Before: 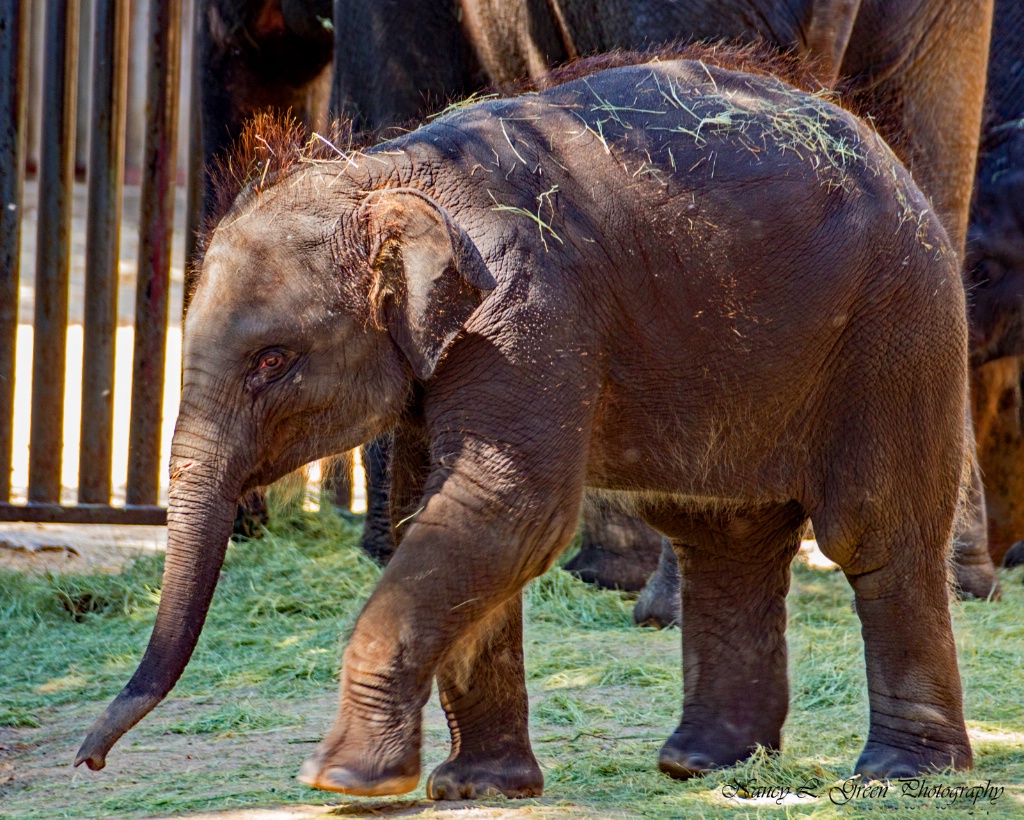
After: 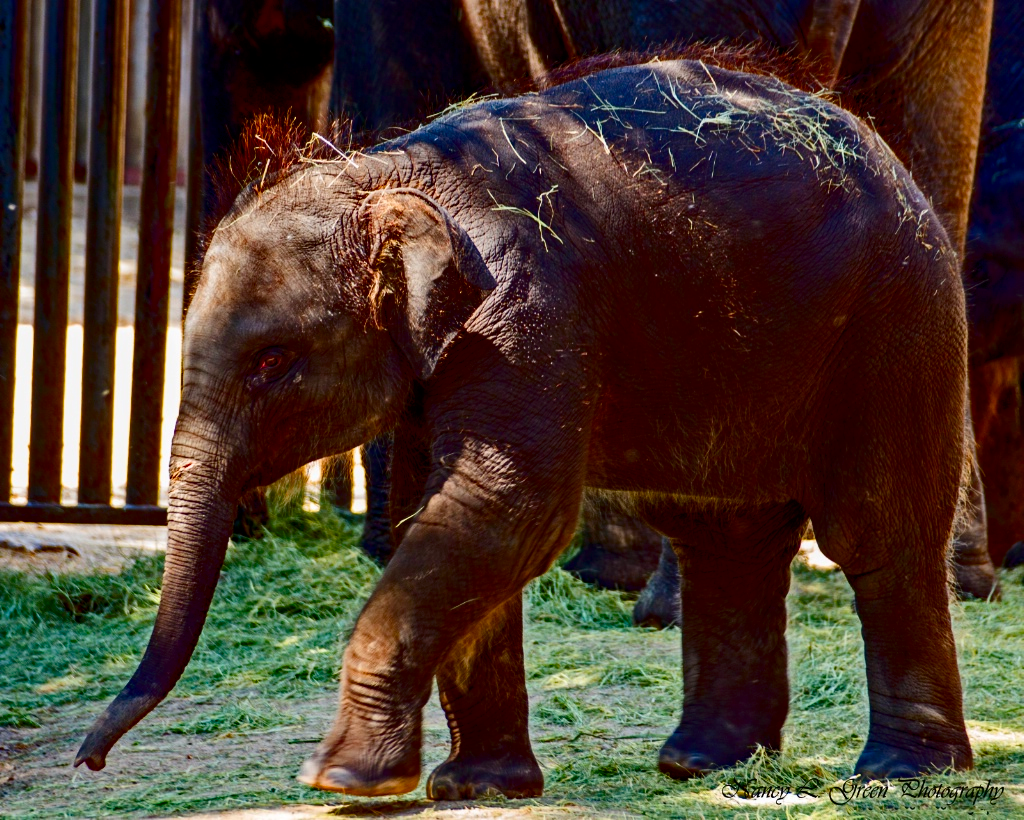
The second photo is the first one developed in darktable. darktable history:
color balance rgb: linear chroma grading › global chroma 14.626%, perceptual saturation grading › global saturation 0.913%, perceptual saturation grading › highlights -18.642%, perceptual saturation grading › mid-tones 6.678%, perceptual saturation grading › shadows 28.235%
contrast brightness saturation: contrast 0.191, brightness -0.225, saturation 0.108
